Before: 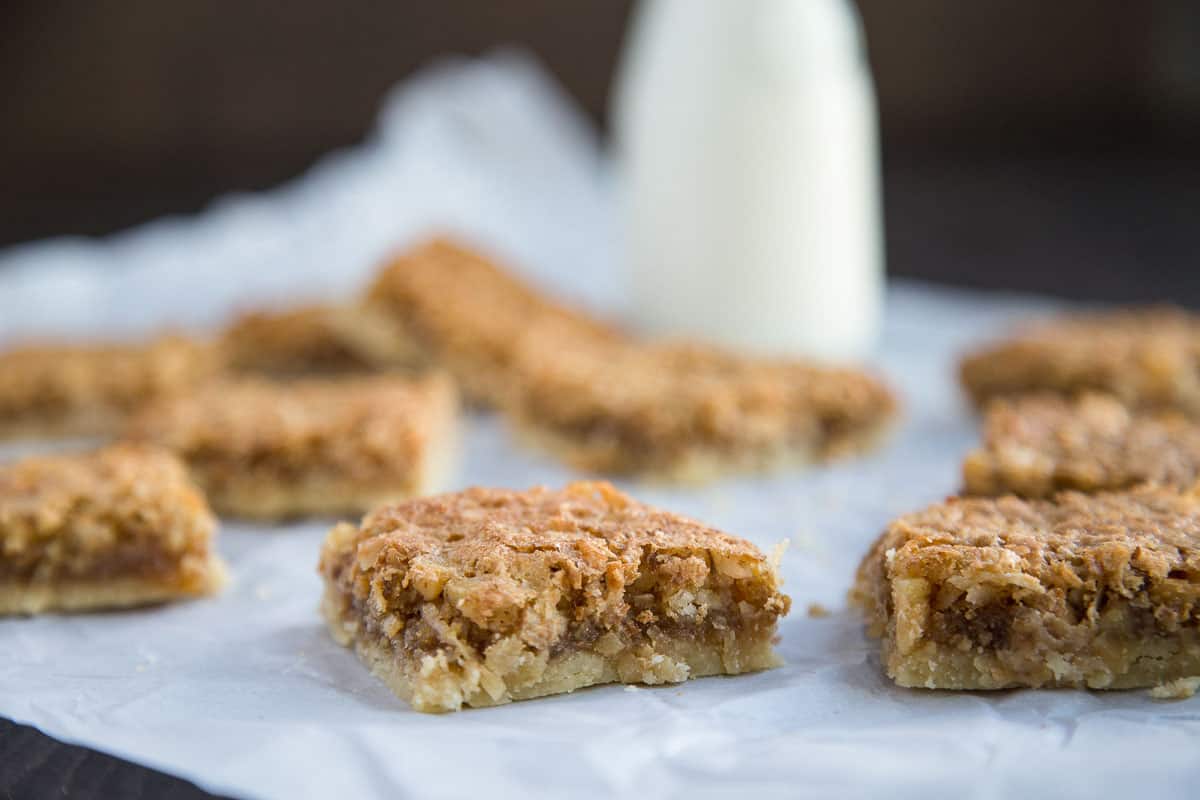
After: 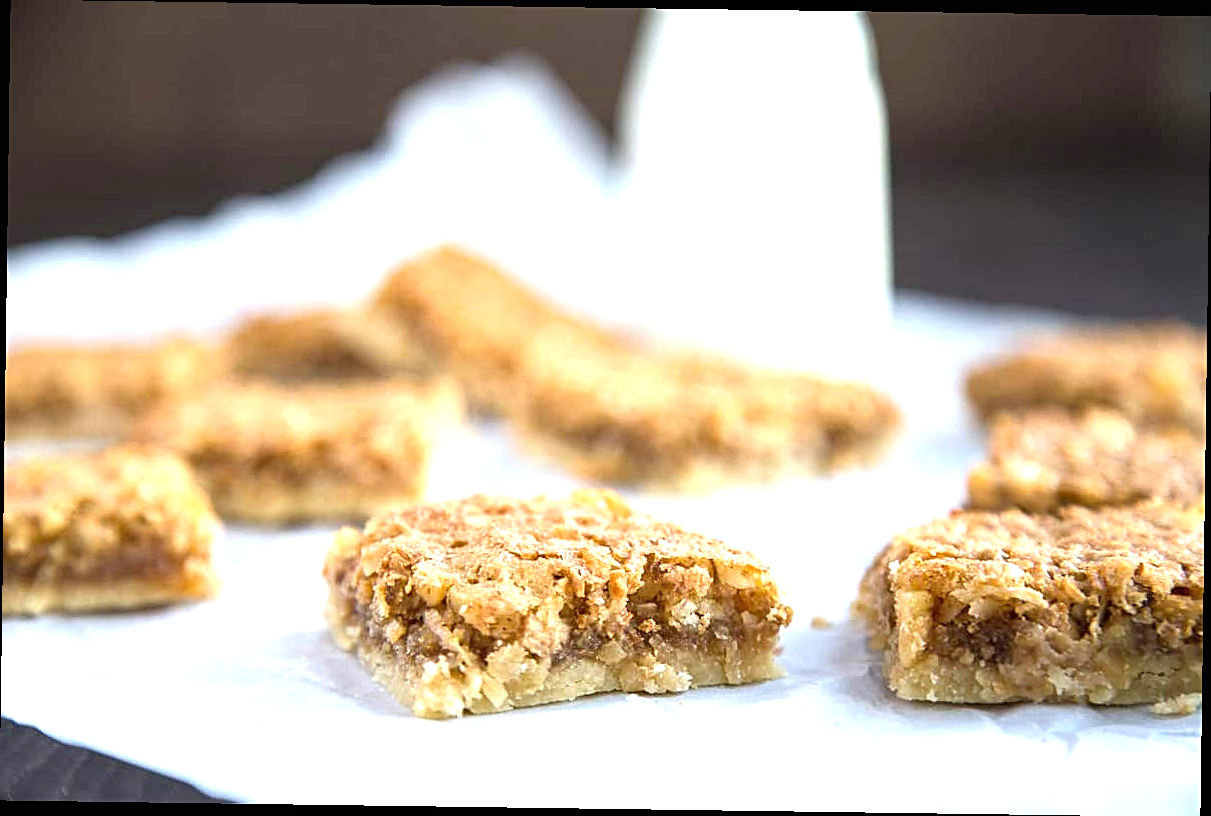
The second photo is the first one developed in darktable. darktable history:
exposure: black level correction 0, exposure 1.1 EV, compensate highlight preservation false
rotate and perspective: rotation 0.8°, automatic cropping off
sharpen: on, module defaults
